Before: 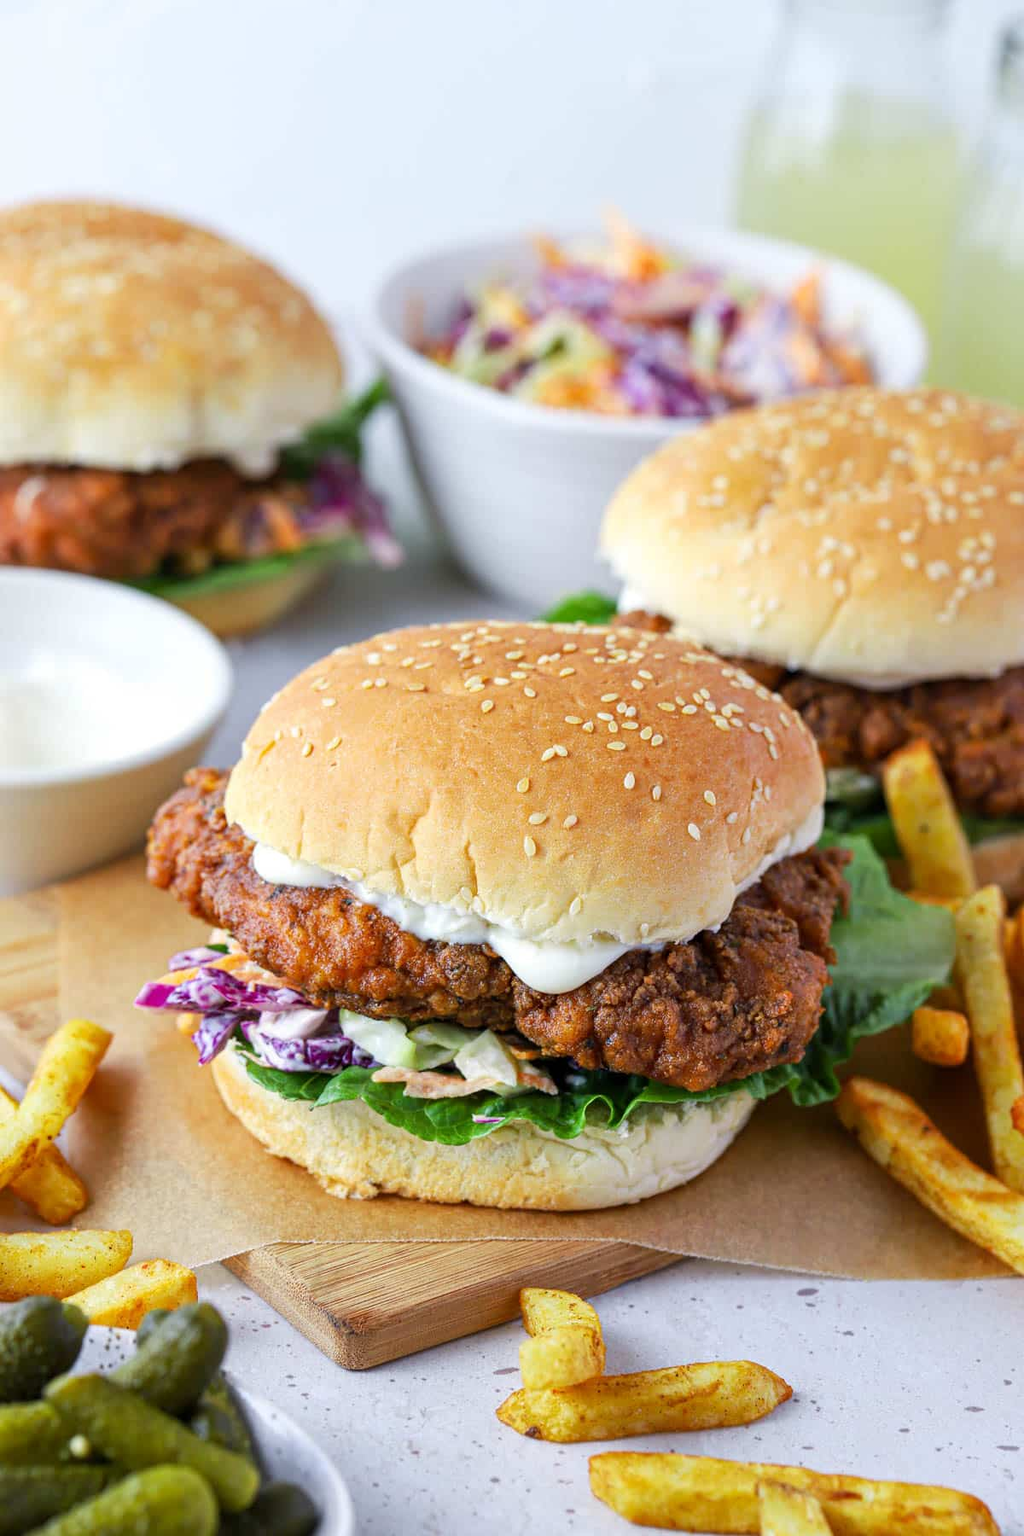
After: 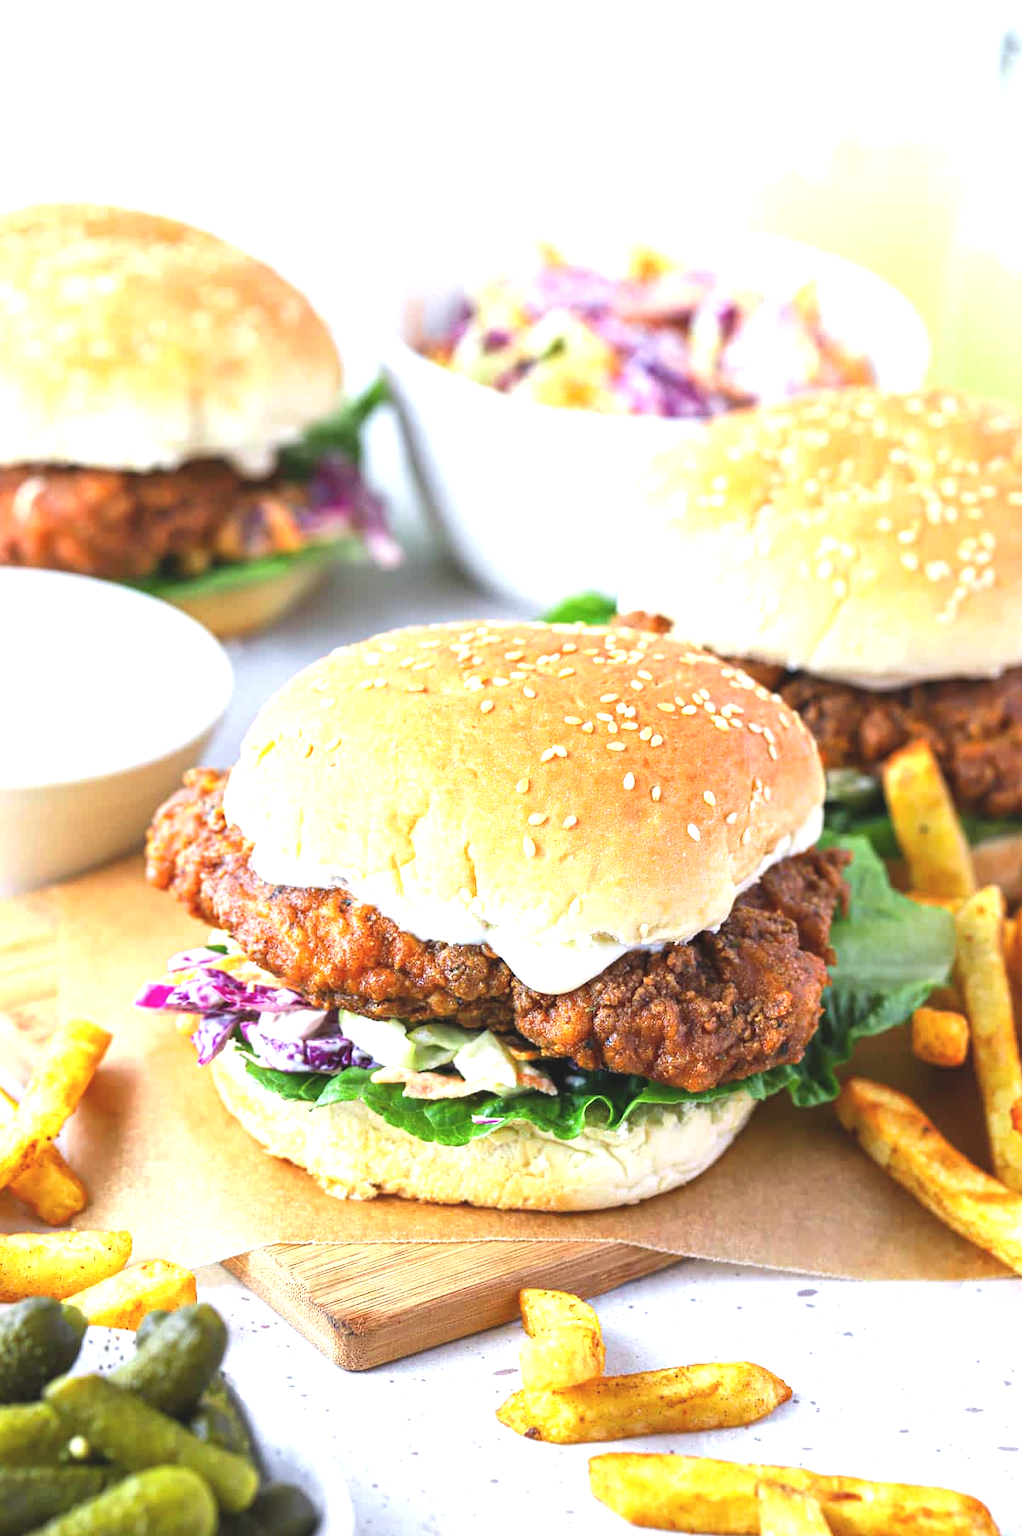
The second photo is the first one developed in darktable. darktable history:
levels: mode automatic, levels [0, 0.492, 0.984]
exposure: black level correction -0.006, exposure 1 EV, compensate highlight preservation false
crop and rotate: left 0.113%, bottom 0.007%
